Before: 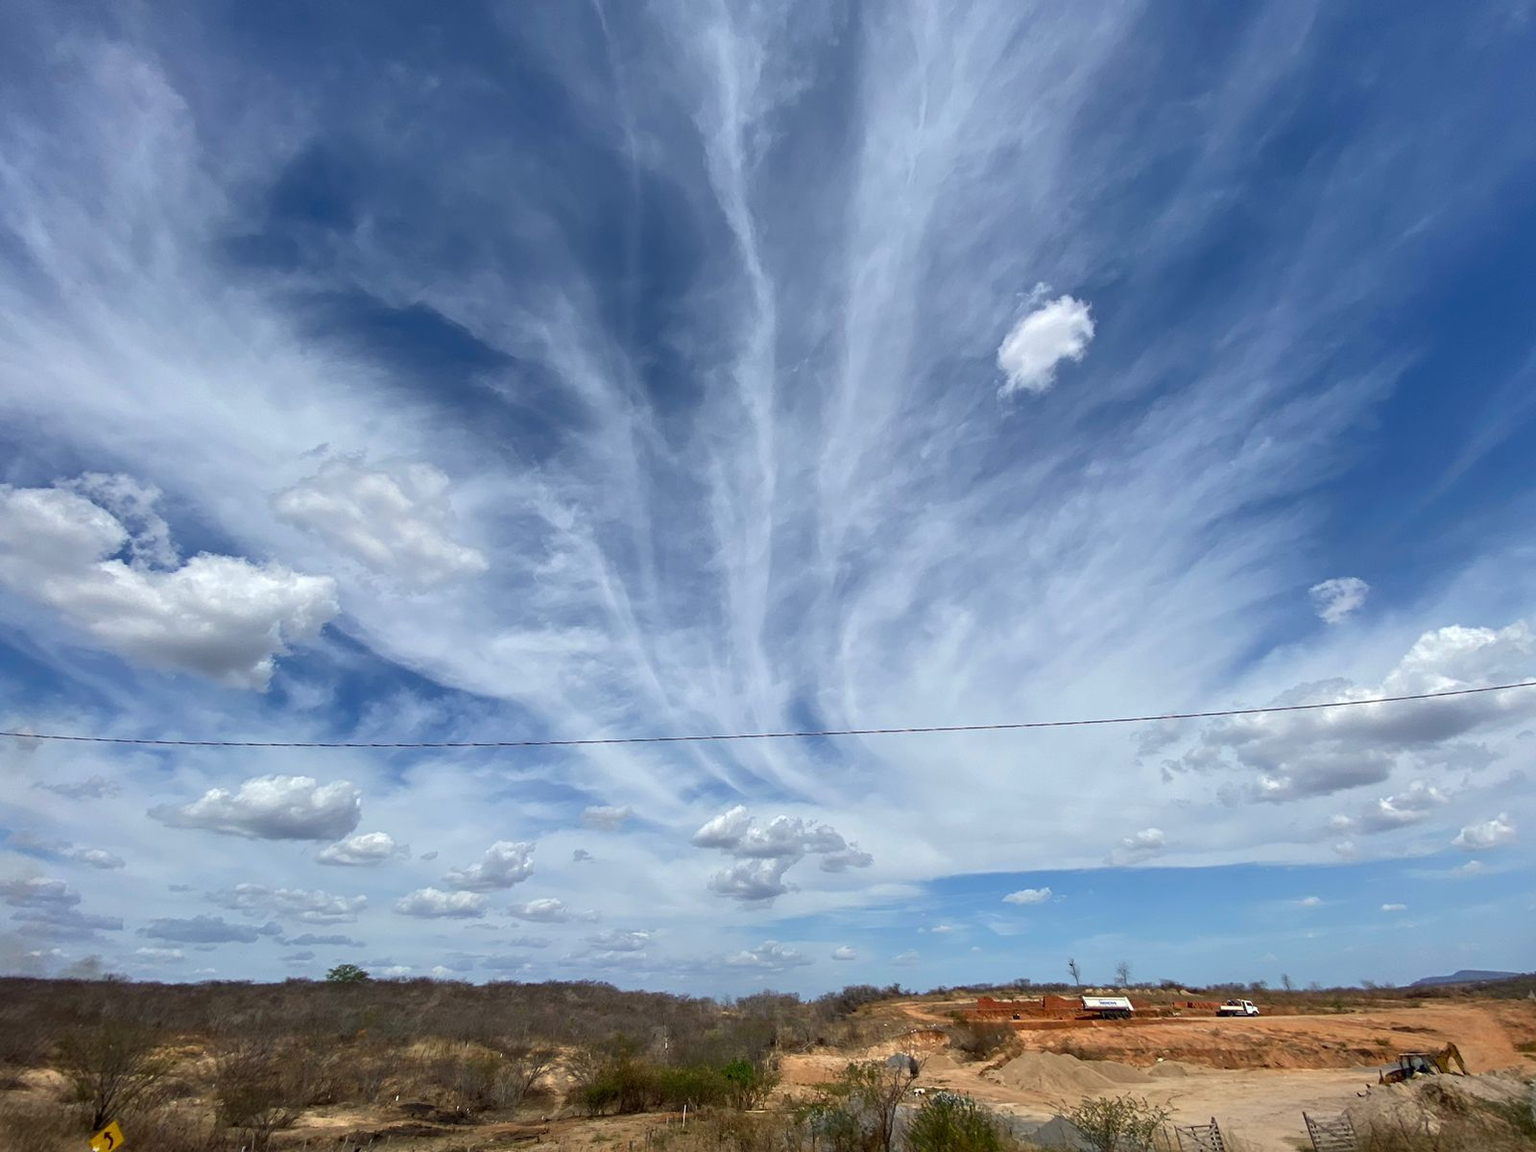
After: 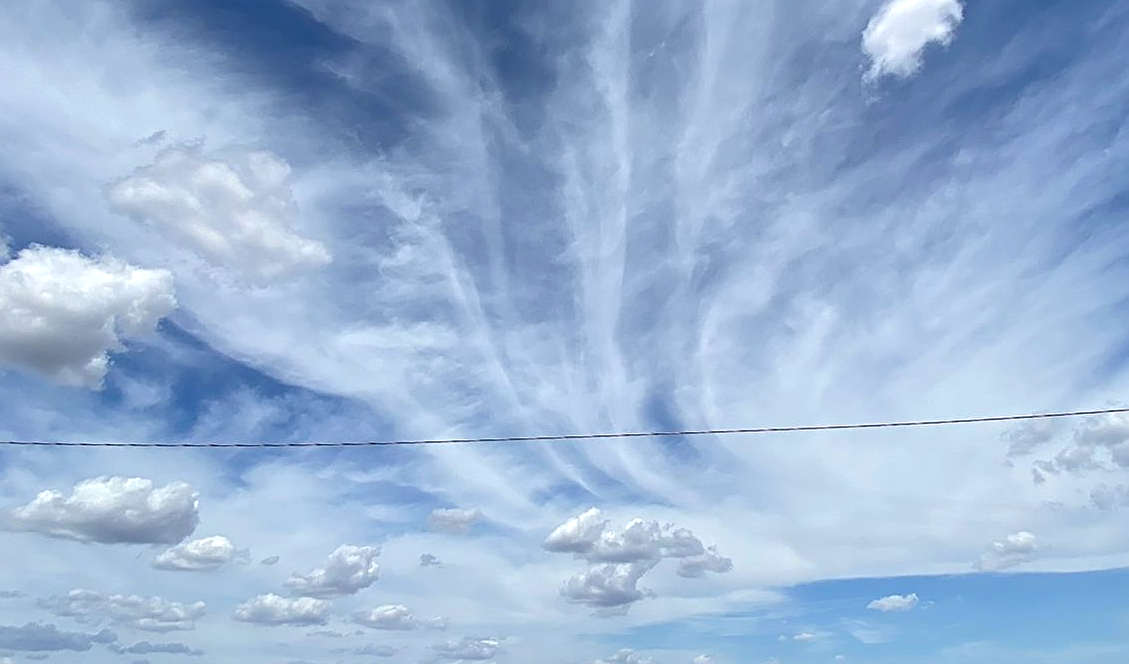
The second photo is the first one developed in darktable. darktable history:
crop: left 11.123%, top 27.61%, right 18.3%, bottom 17.034%
exposure: exposure 0.207 EV, compensate highlight preservation false
sharpen: on, module defaults
